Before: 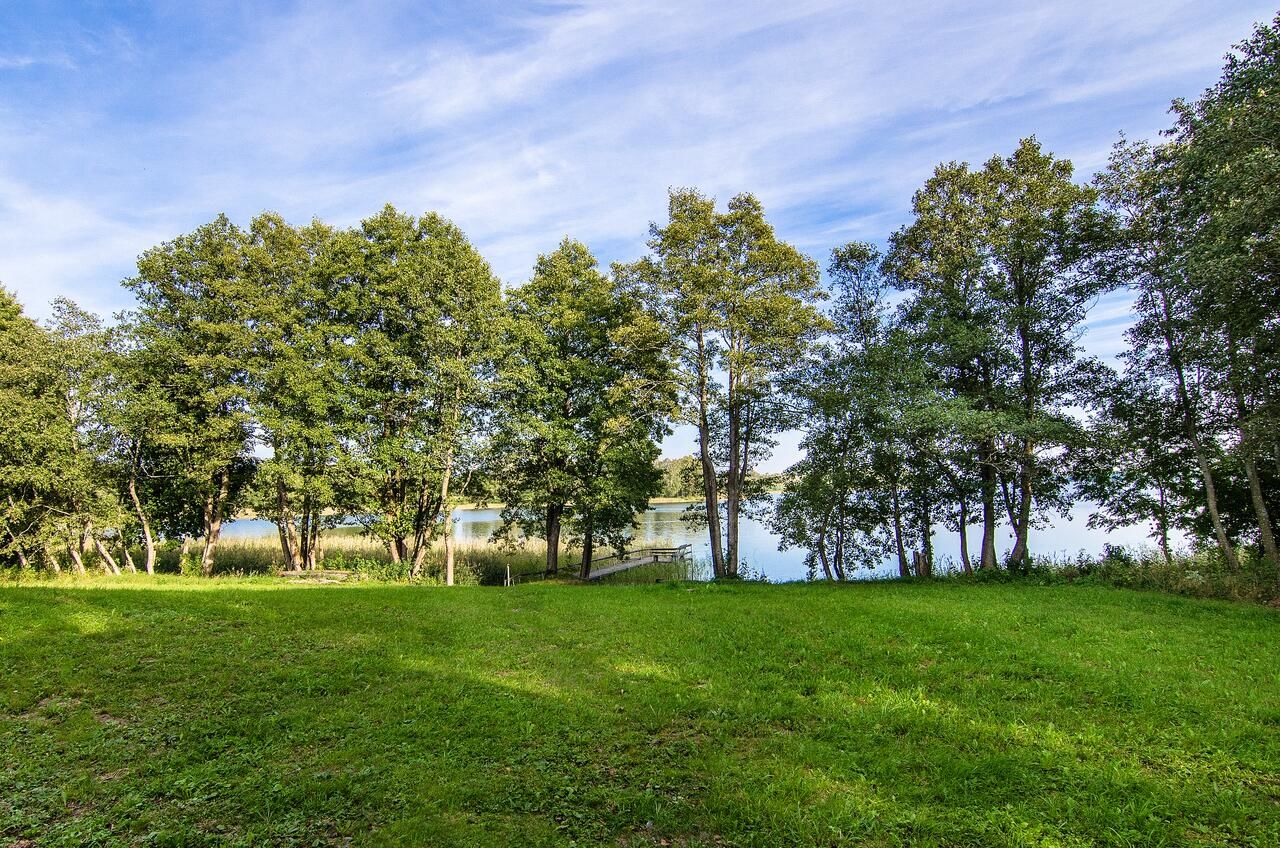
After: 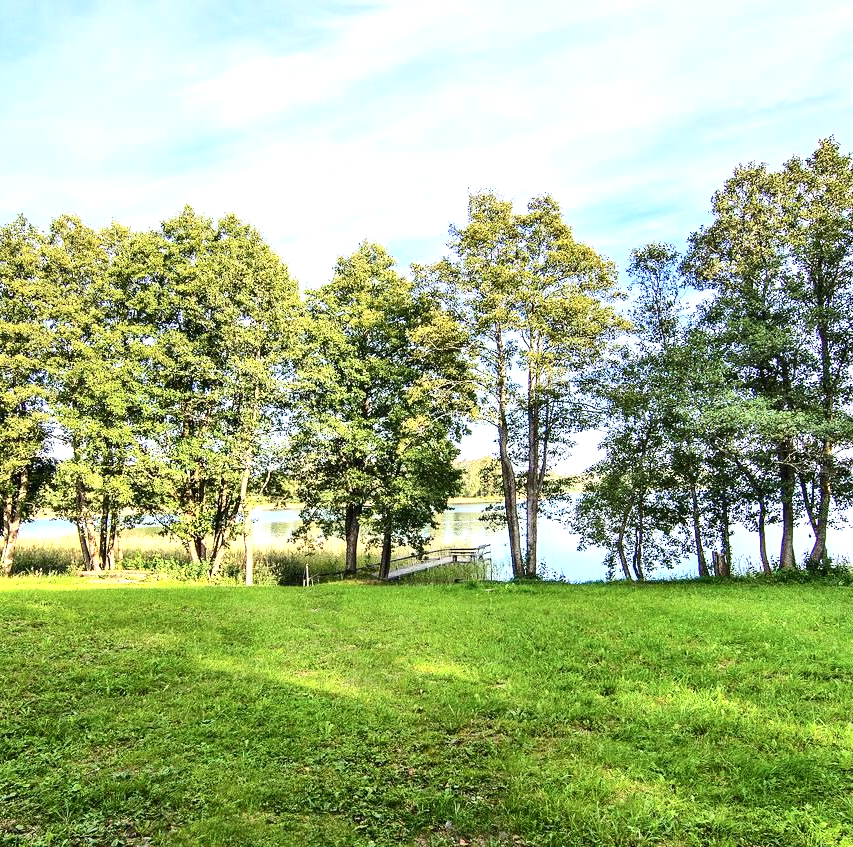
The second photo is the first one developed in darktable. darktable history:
crop and rotate: left 15.754%, right 17.579%
exposure: exposure 0.943 EV, compensate highlight preservation false
contrast brightness saturation: contrast 0.24, brightness 0.09
